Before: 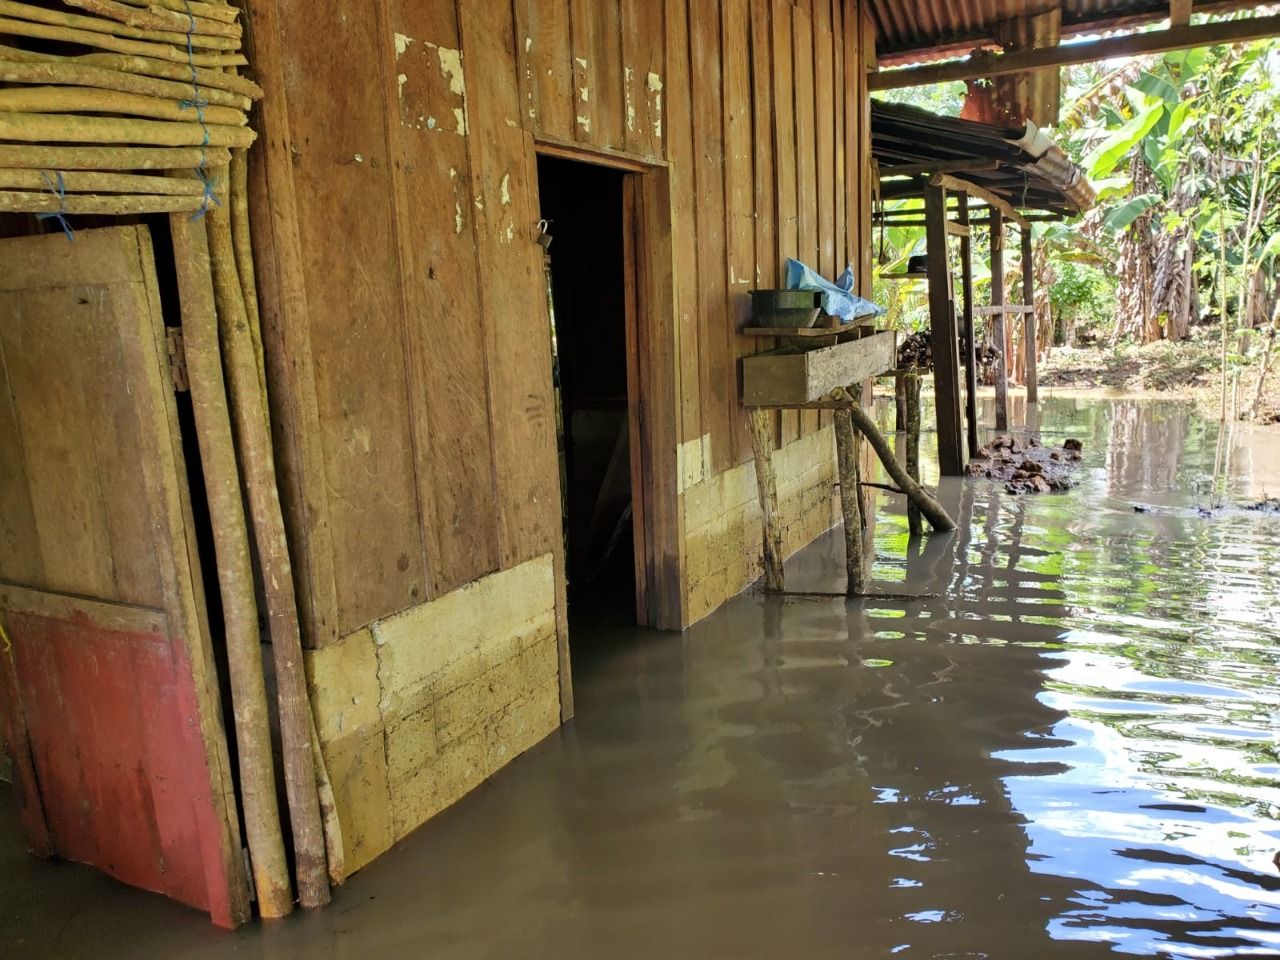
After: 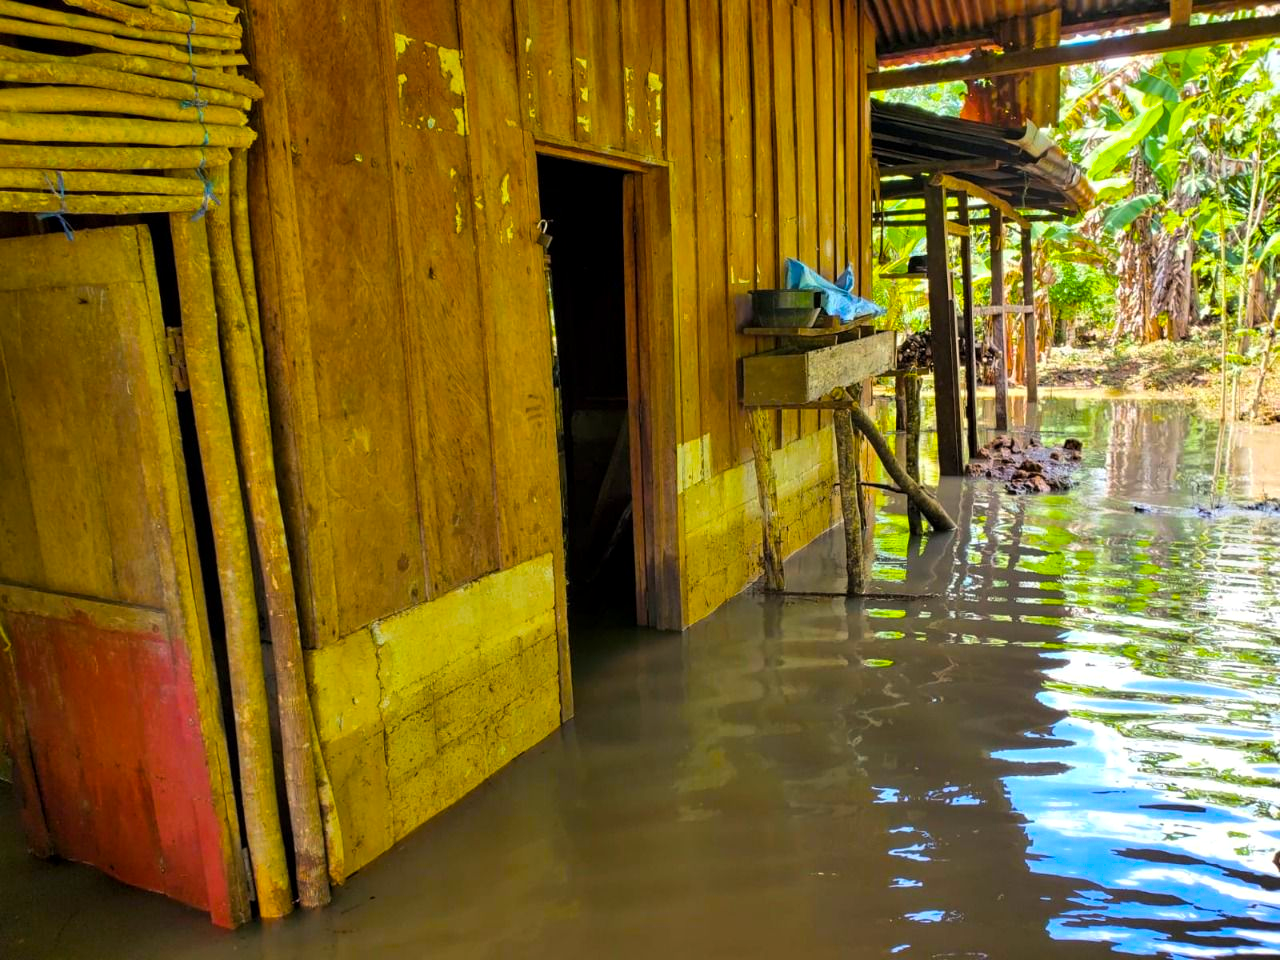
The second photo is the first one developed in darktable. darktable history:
color balance rgb: shadows lift › luminance 0.89%, shadows lift › chroma 0.543%, shadows lift › hue 20.08°, linear chroma grading › global chroma 14.863%, perceptual saturation grading › global saturation 59.362%, perceptual saturation grading › highlights 20.566%, perceptual saturation grading › shadows -49.503%, global vibrance 20.915%
local contrast: highlights 101%, shadows 97%, detail 120%, midtone range 0.2
